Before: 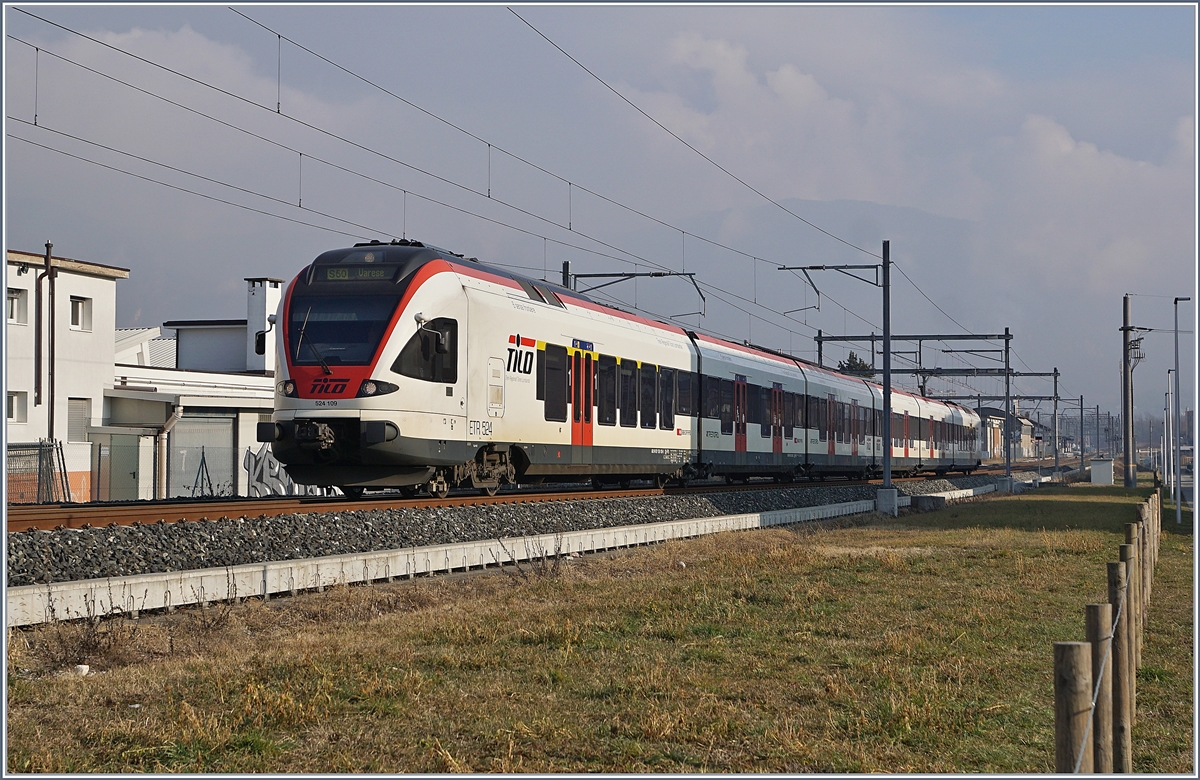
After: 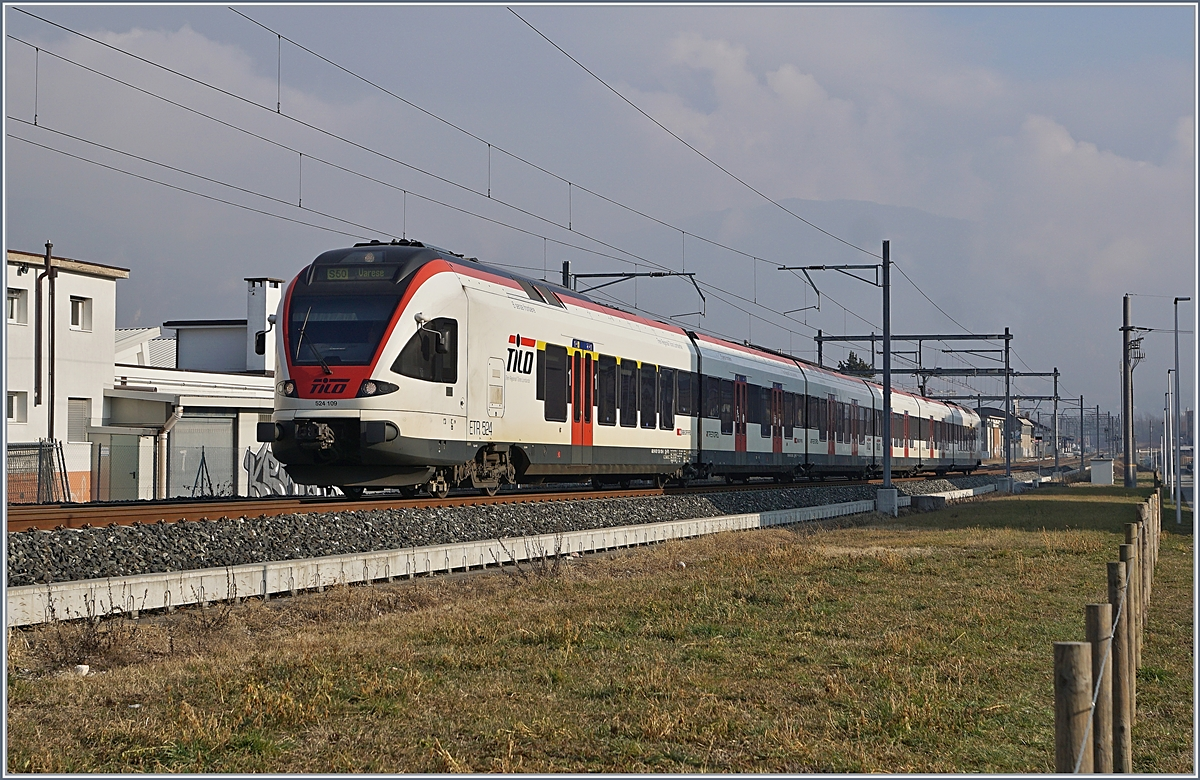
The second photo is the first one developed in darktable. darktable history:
tone equalizer: -7 EV 0.176 EV, -6 EV 0.088 EV, -5 EV 0.085 EV, -4 EV 0.031 EV, -2 EV -0.033 EV, -1 EV -0.033 EV, +0 EV -0.063 EV
sharpen: amount 0.207
